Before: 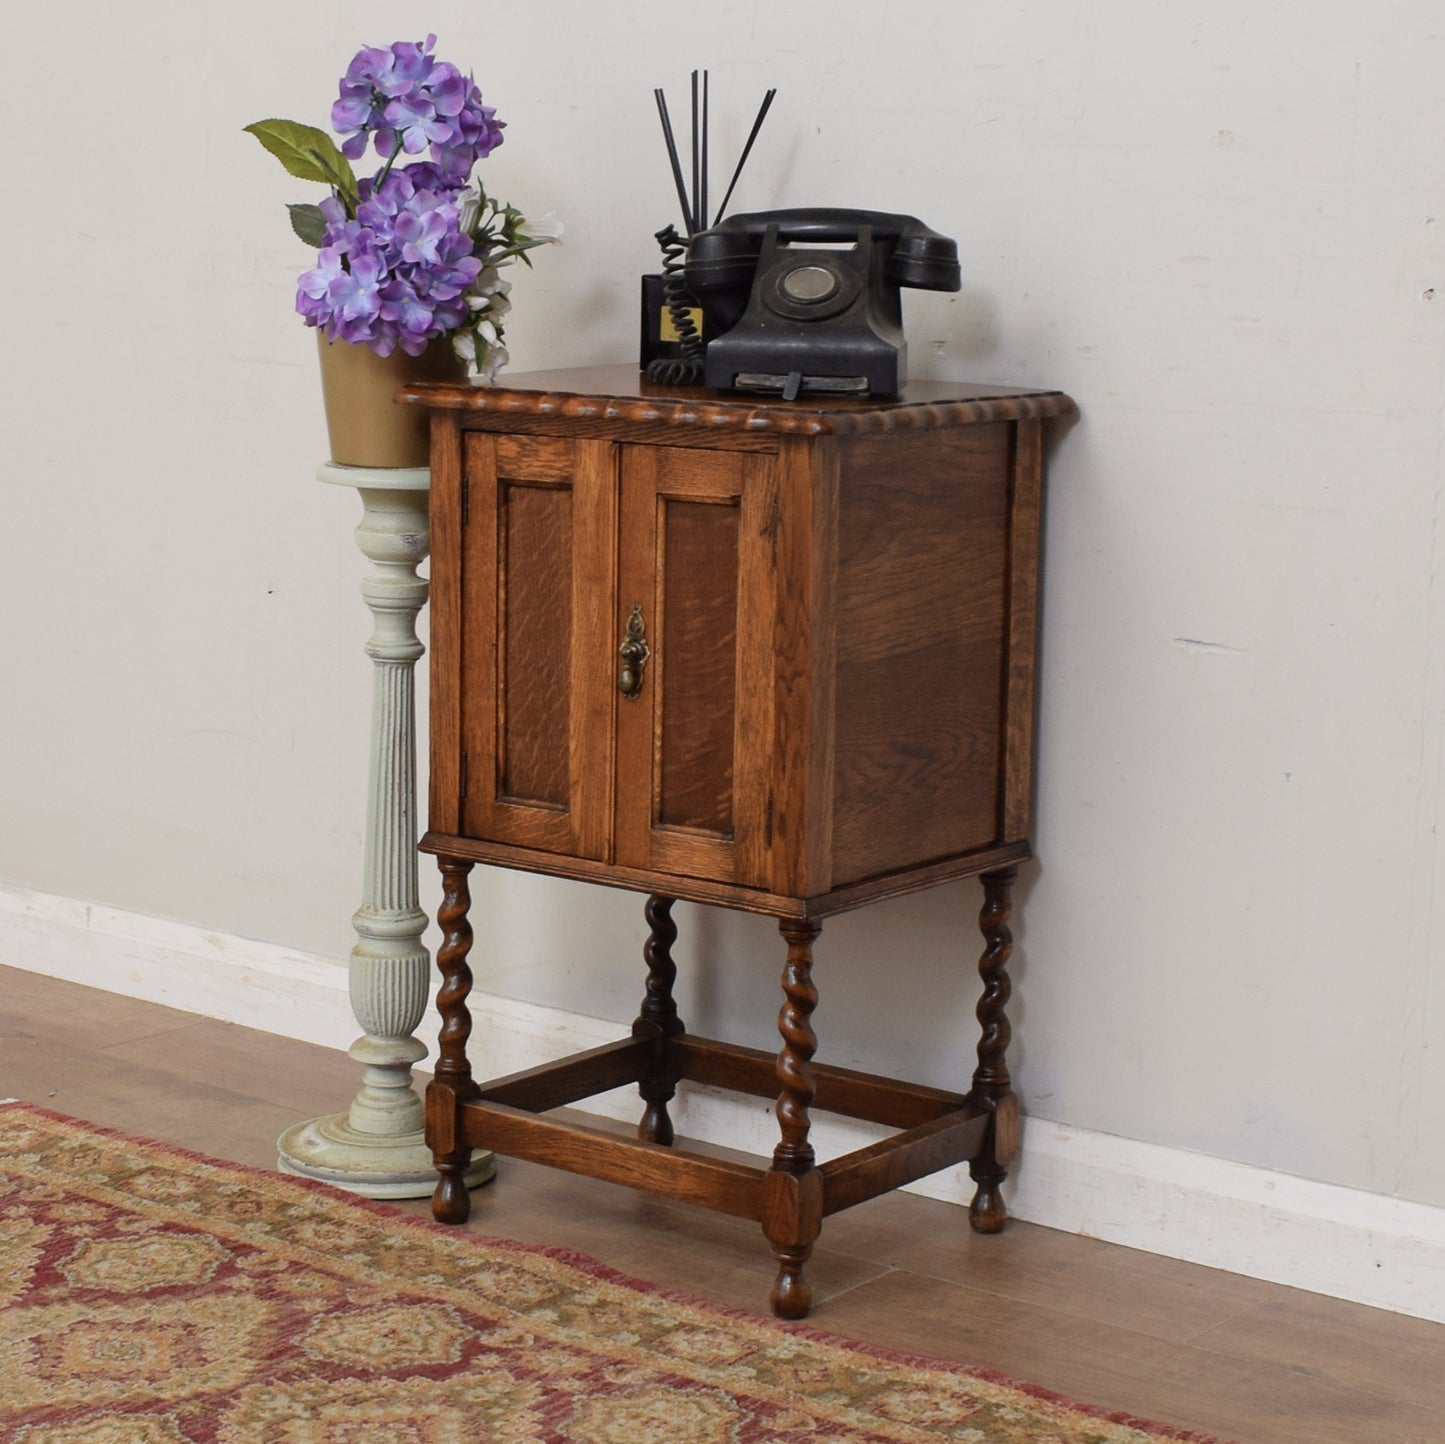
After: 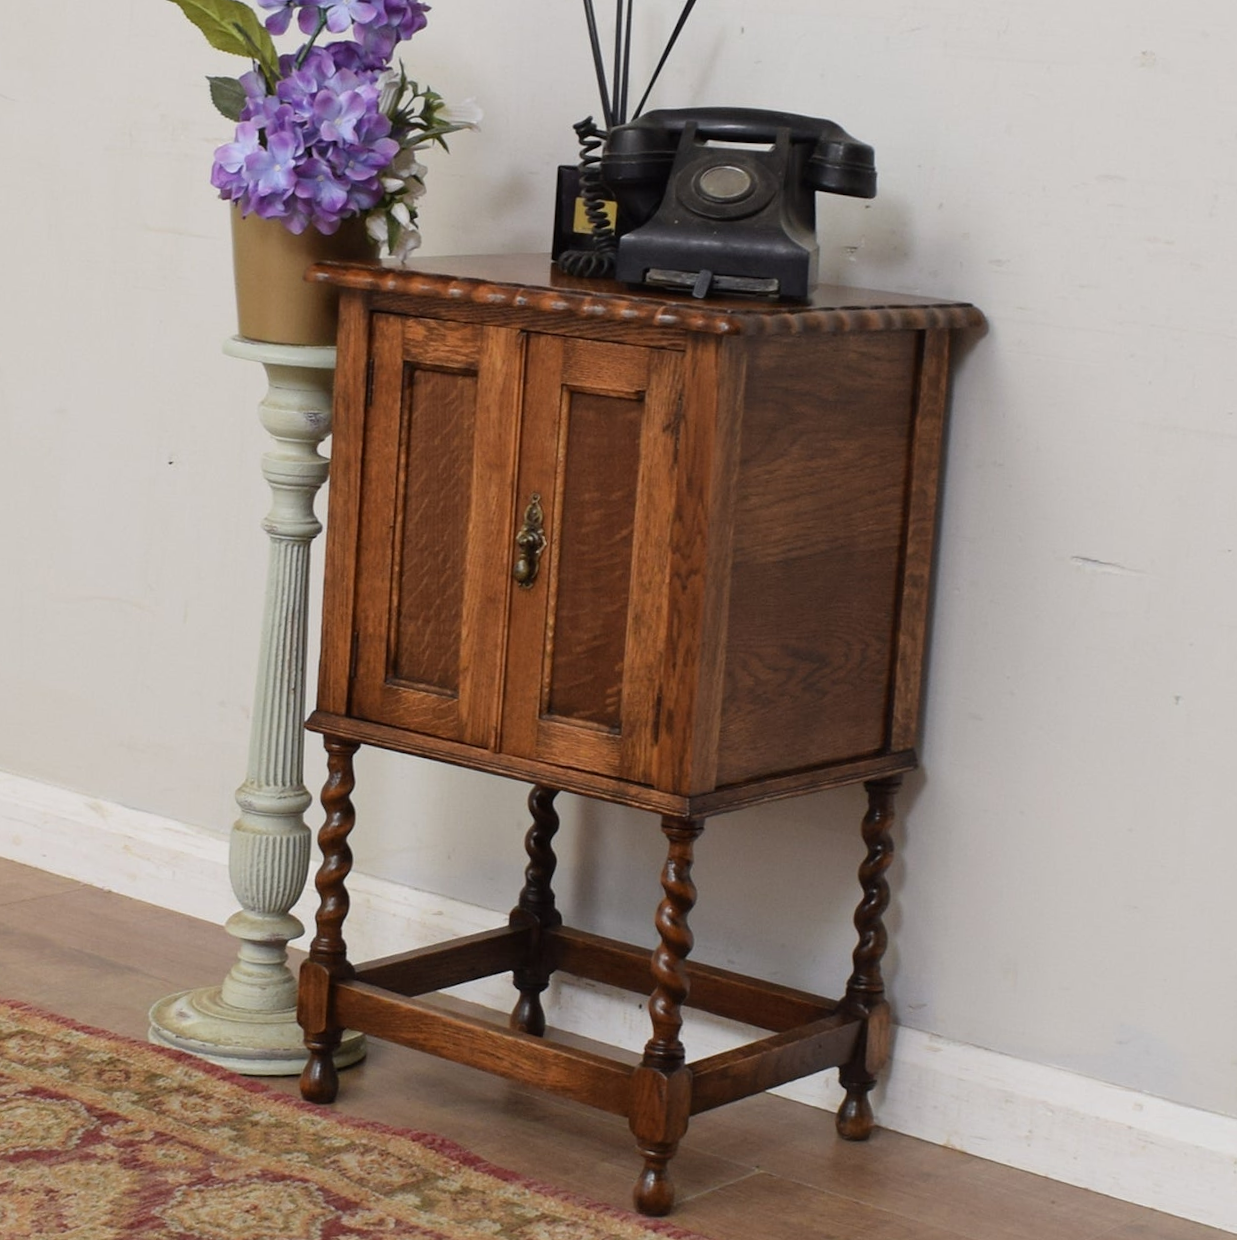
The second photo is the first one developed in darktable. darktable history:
crop and rotate: angle -2.98°, left 5.321%, top 5.216%, right 4.684%, bottom 4.505%
